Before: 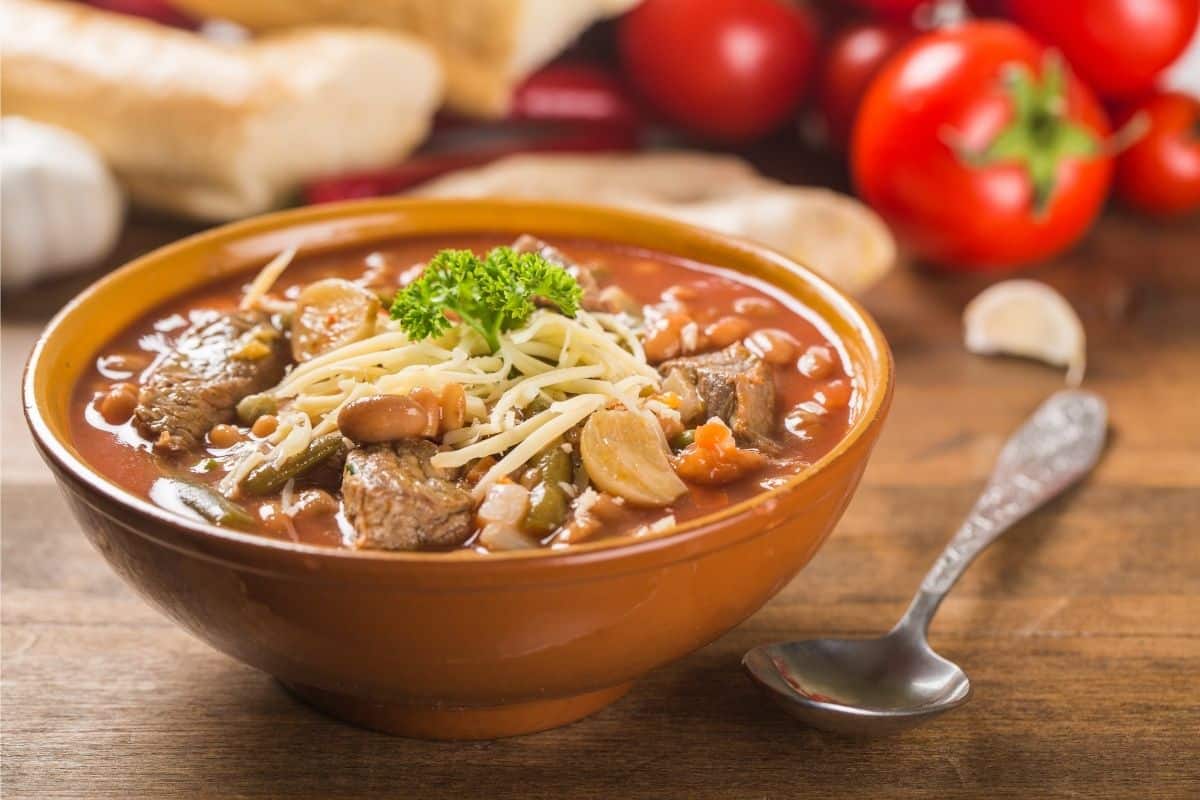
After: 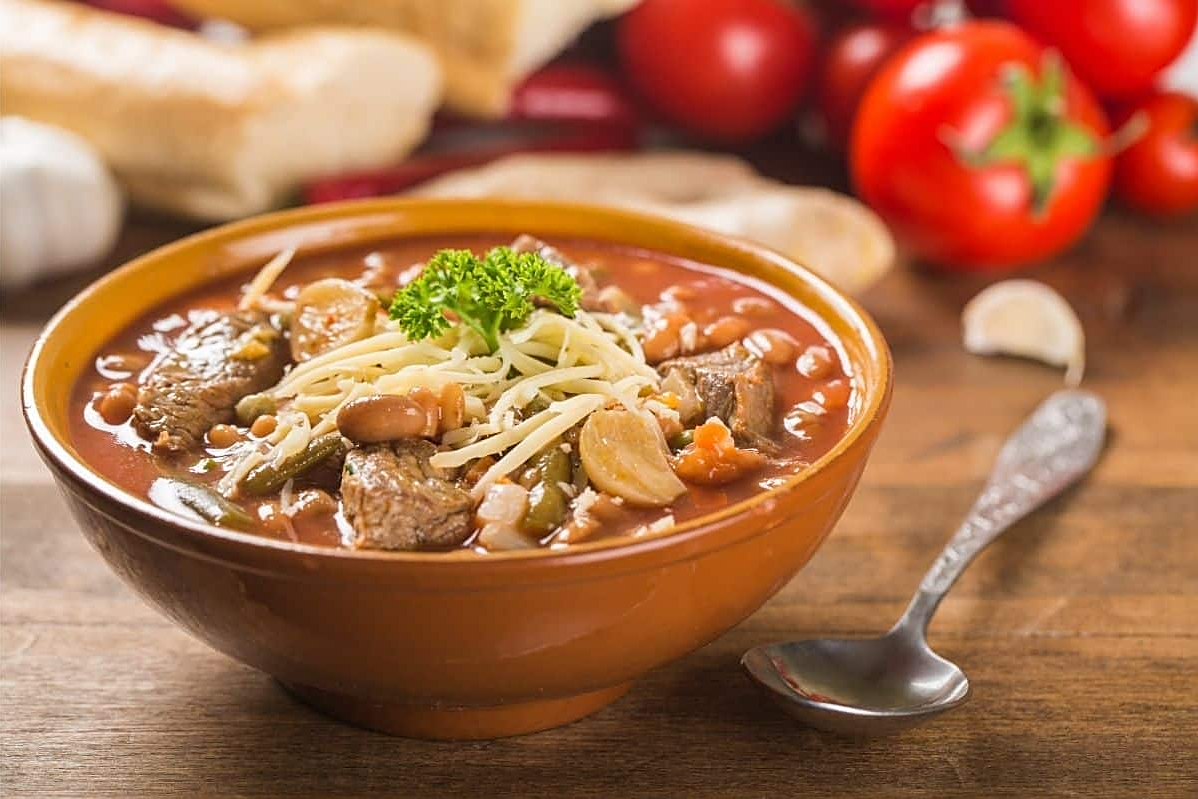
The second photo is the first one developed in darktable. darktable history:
sharpen: on, module defaults
crop: left 0.13%
